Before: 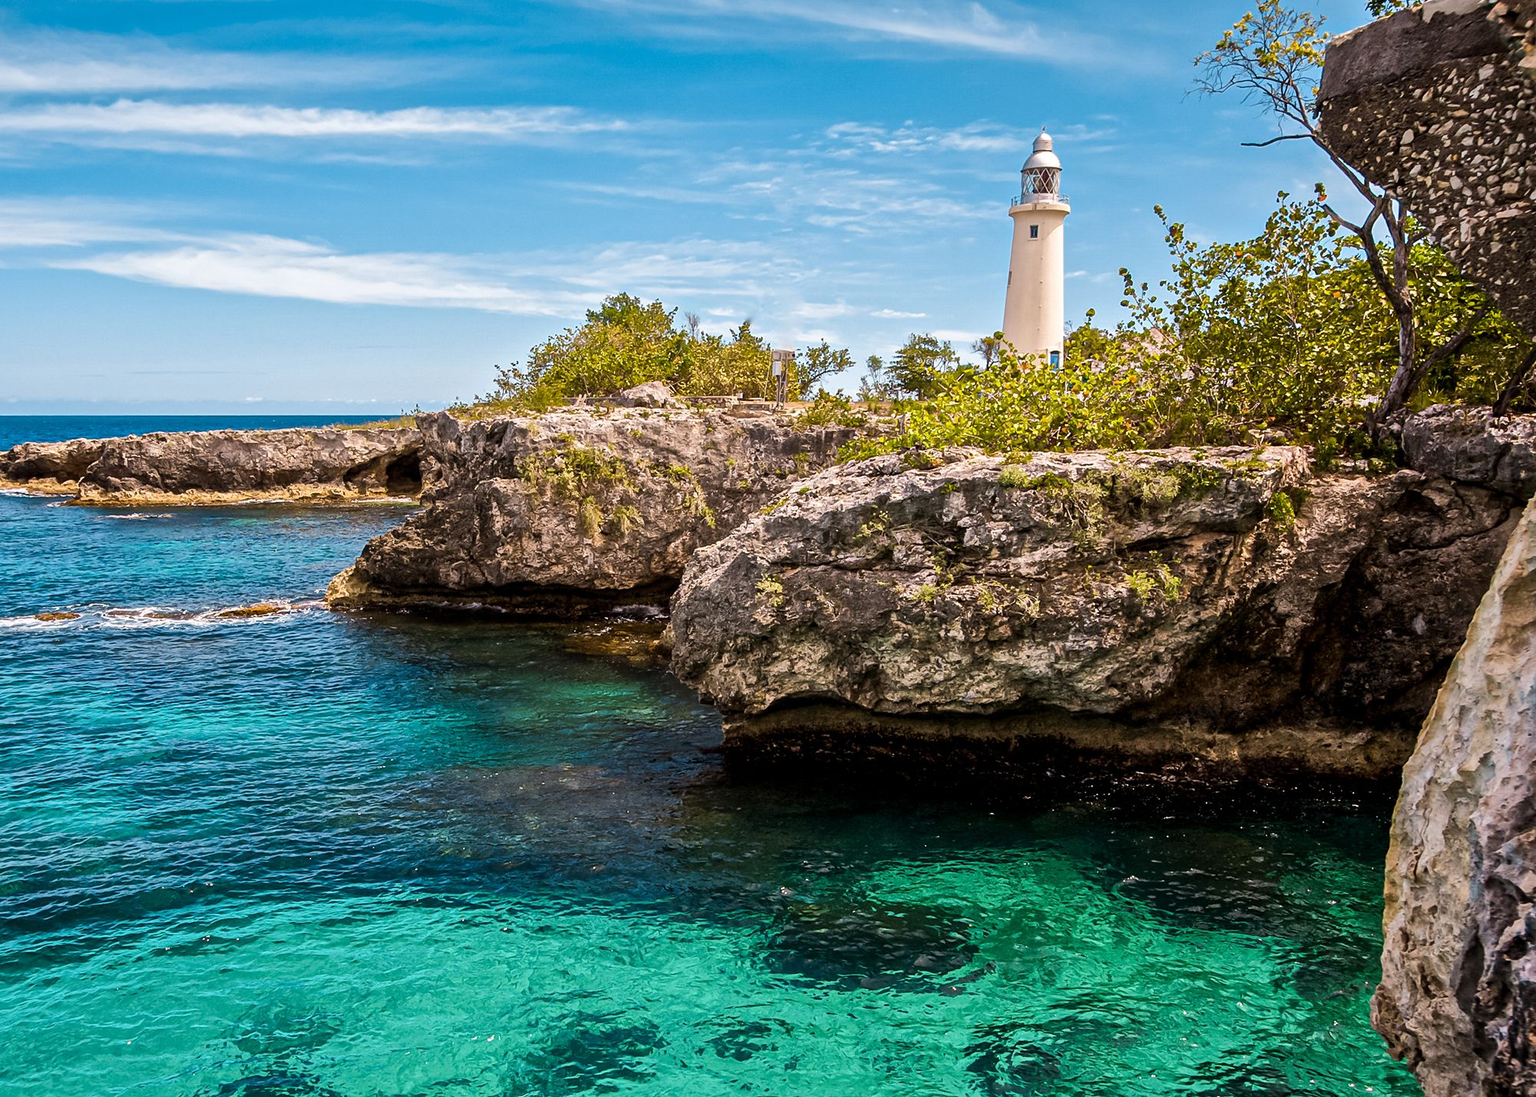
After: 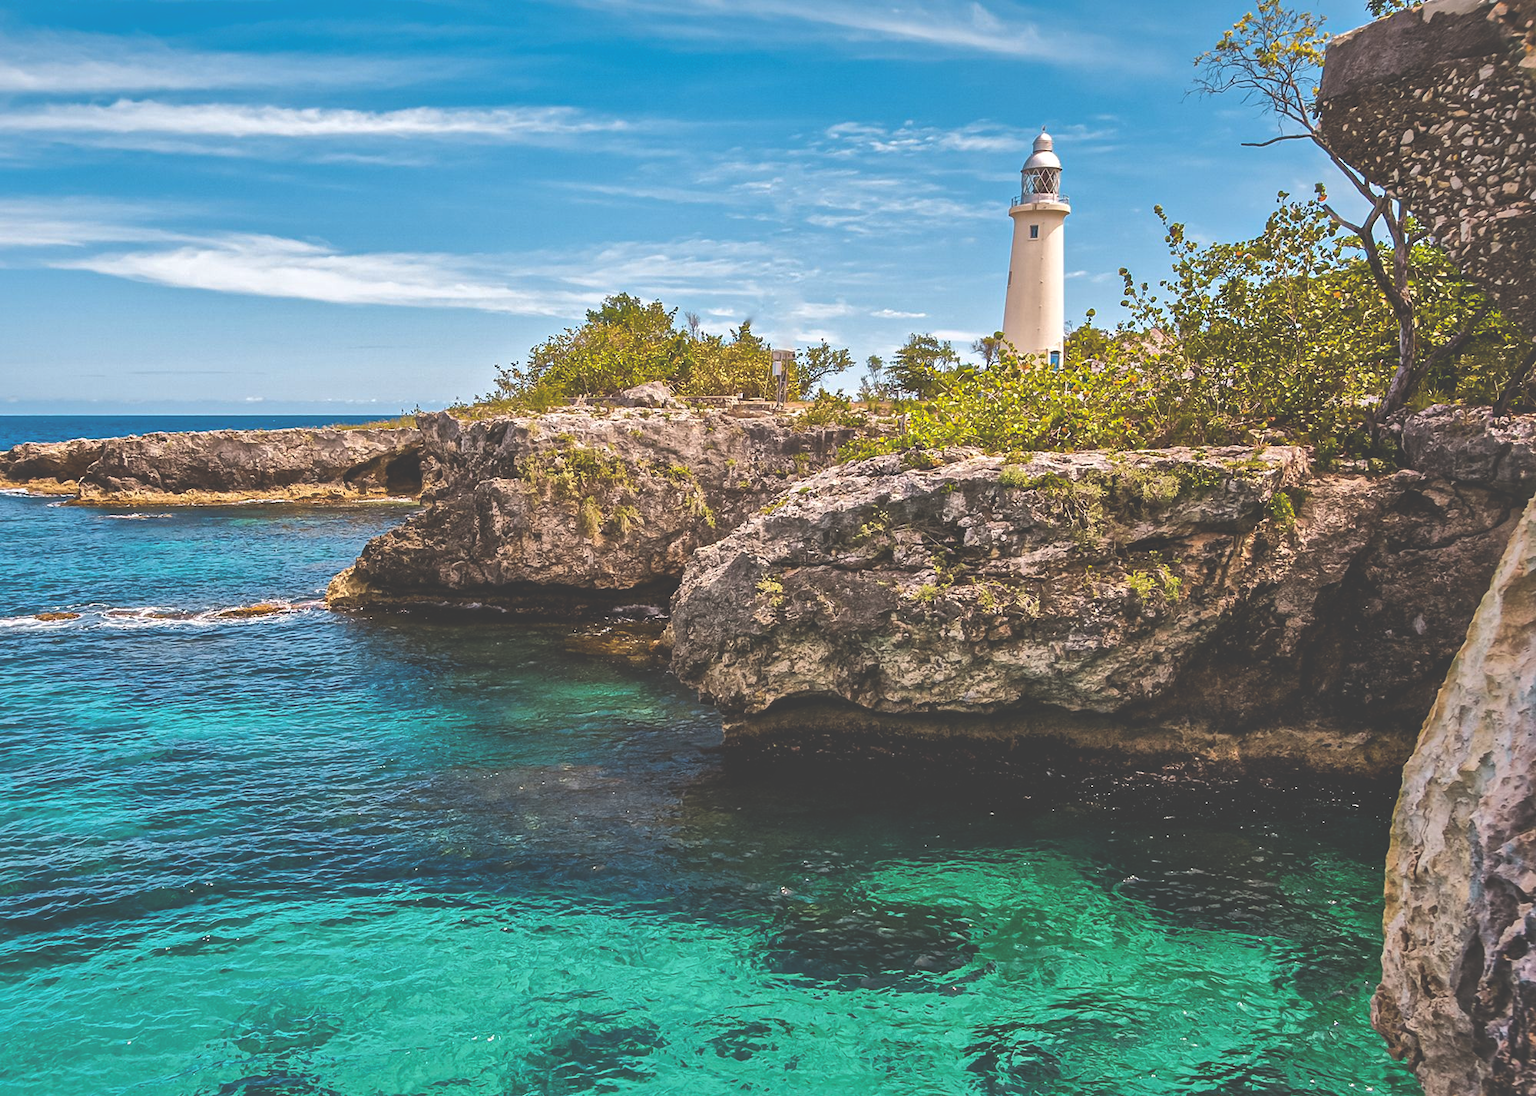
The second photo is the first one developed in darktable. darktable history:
exposure: black level correction -0.035, exposure -0.498 EV, compensate highlight preservation false
levels: levels [0, 0.43, 0.859]
shadows and highlights: on, module defaults
